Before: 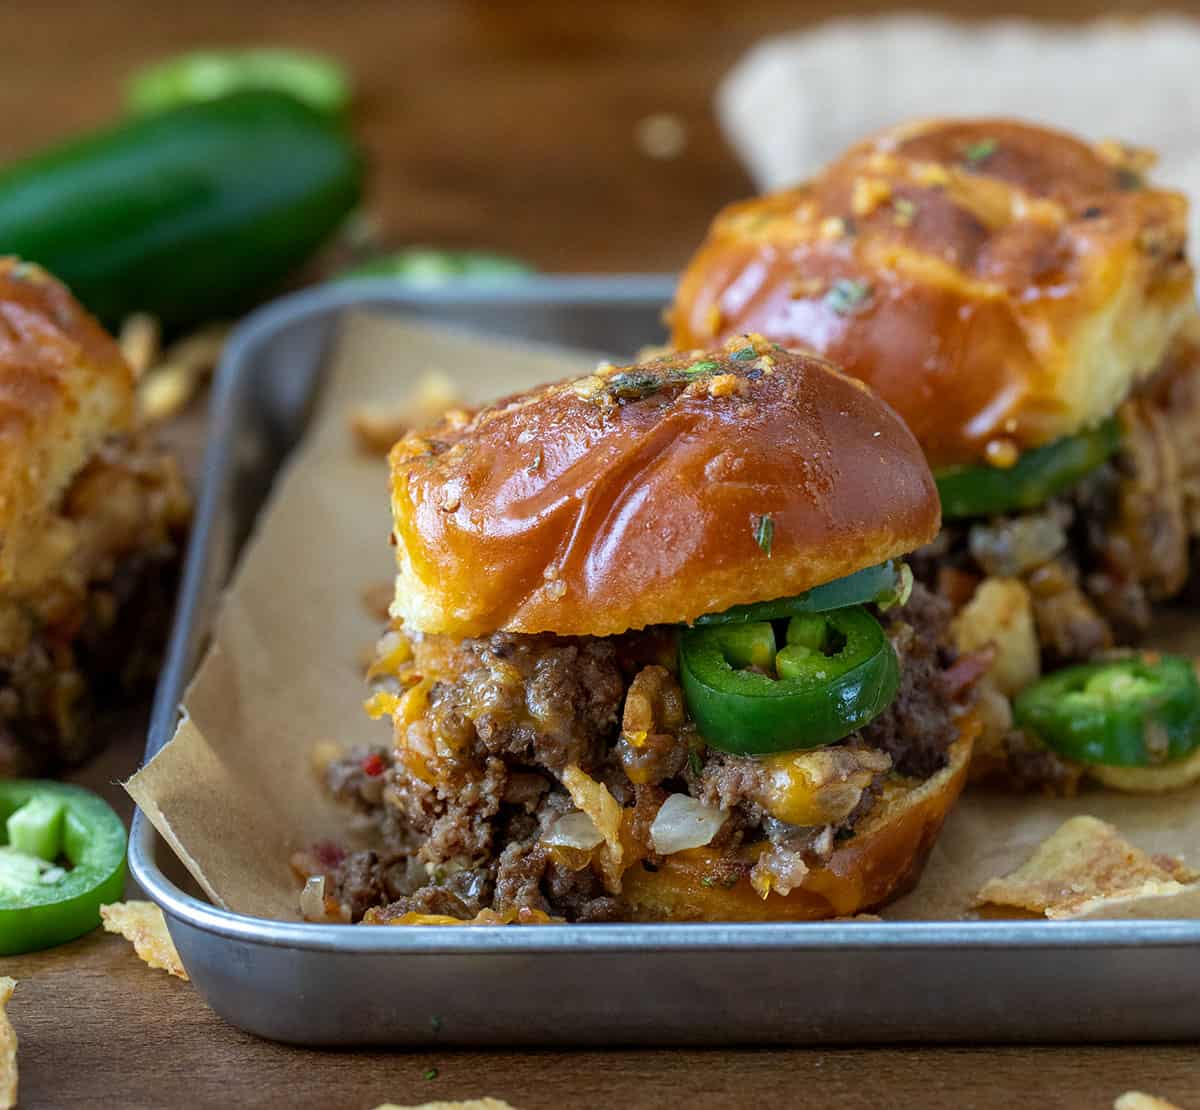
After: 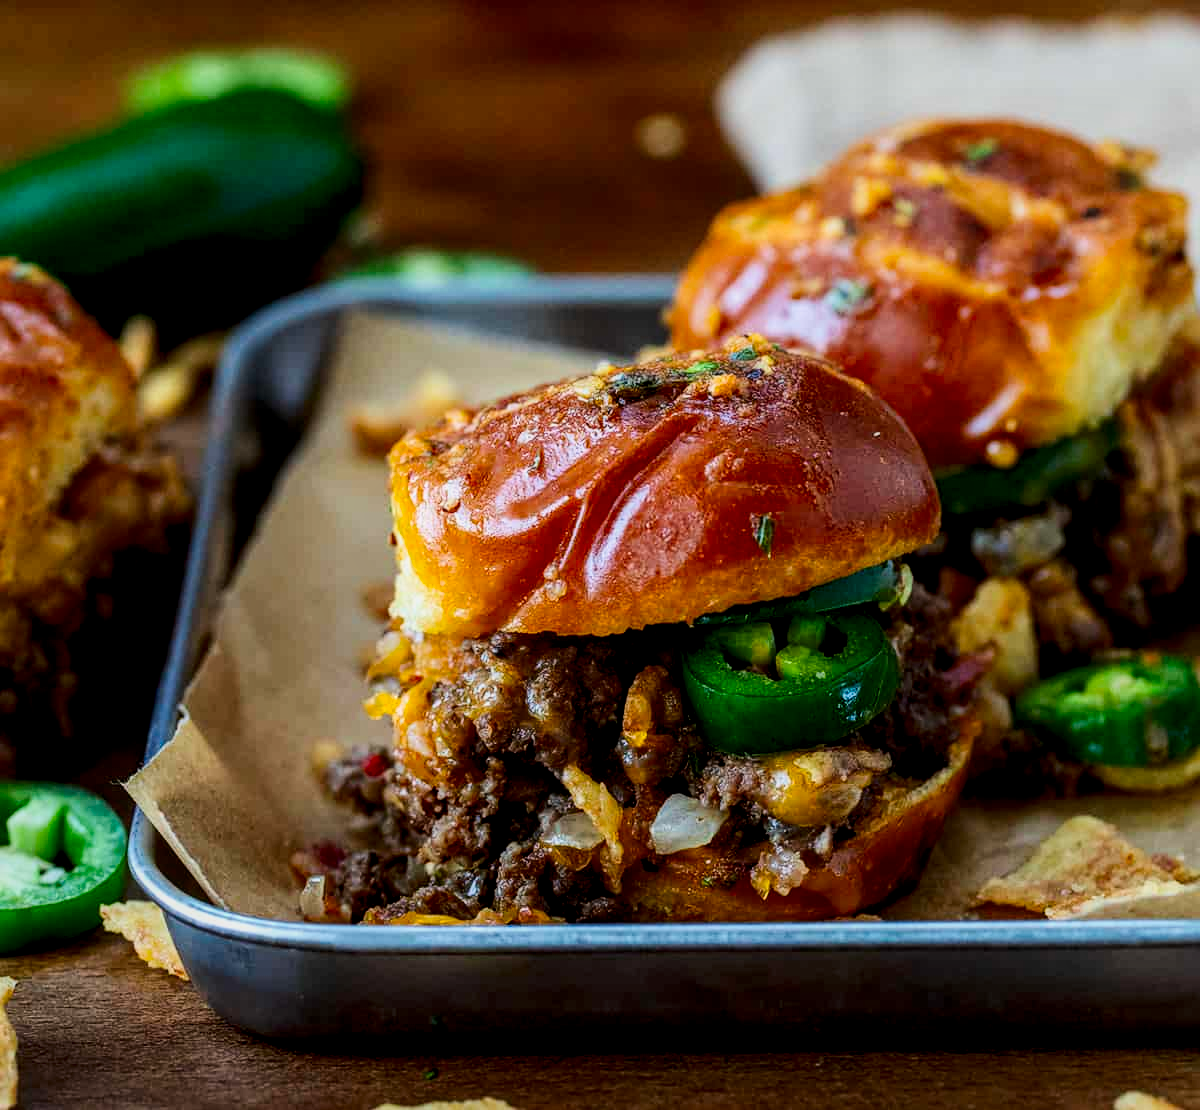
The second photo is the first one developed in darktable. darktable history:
local contrast: detail 130%
filmic rgb: black relative exposure -5.01 EV, white relative exposure 3.97 EV, hardness 2.88, contrast 1.096
contrast brightness saturation: contrast 0.187, brightness -0.112, saturation 0.213
